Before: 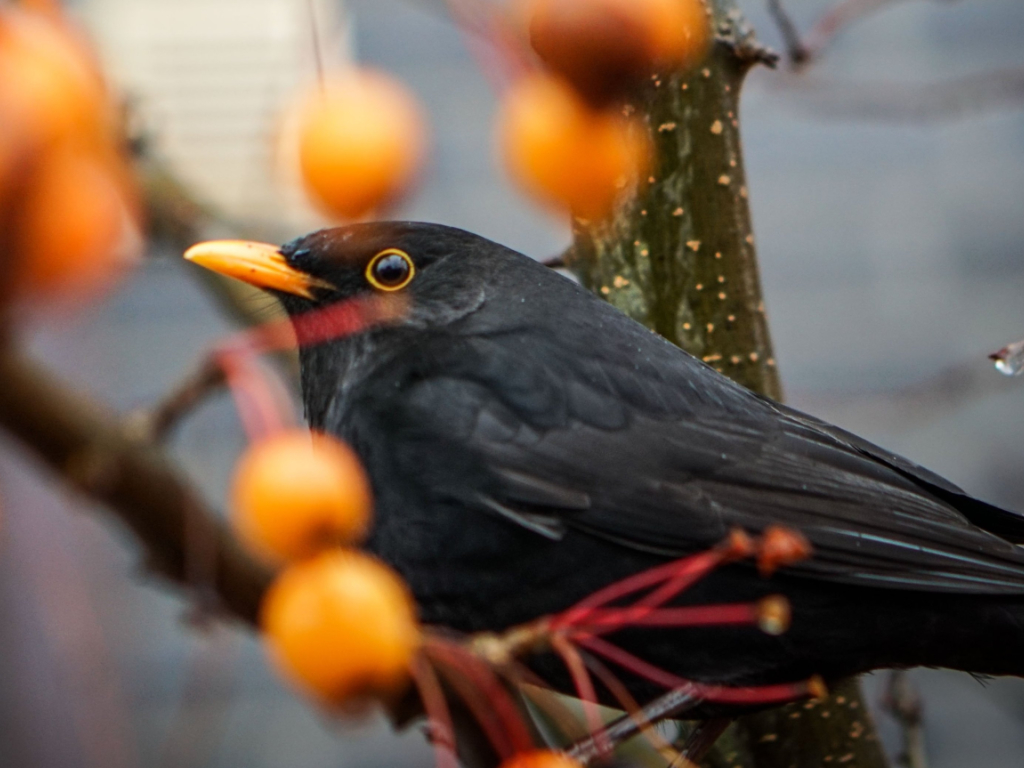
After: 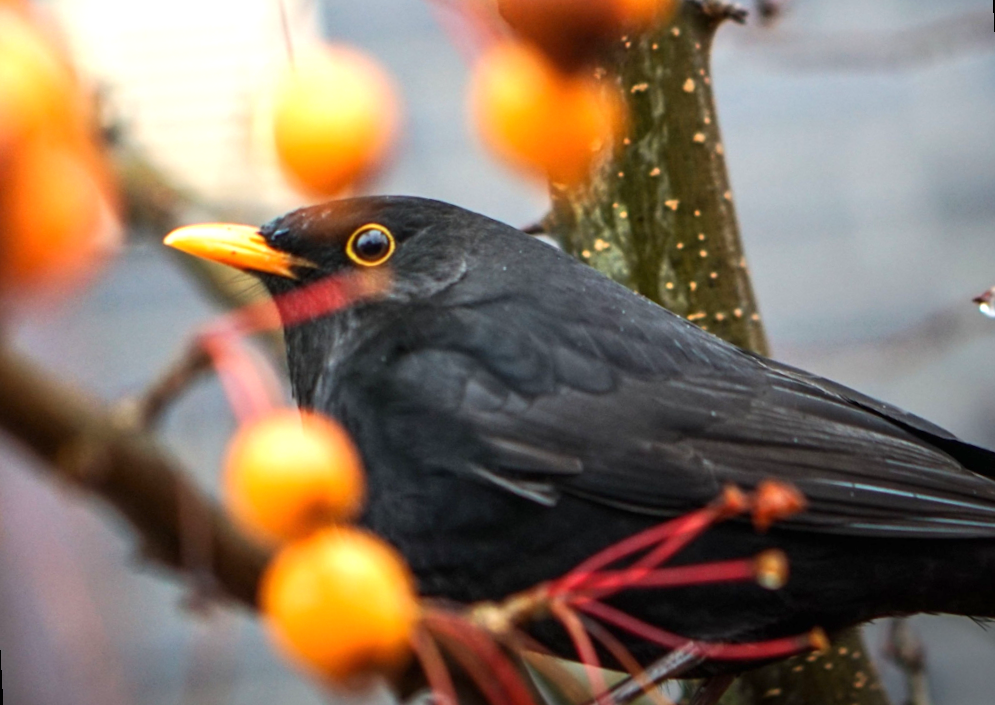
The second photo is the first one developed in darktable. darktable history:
rotate and perspective: rotation -3°, crop left 0.031, crop right 0.968, crop top 0.07, crop bottom 0.93
exposure: black level correction 0, exposure 0.7 EV, compensate exposure bias true, compensate highlight preservation false
